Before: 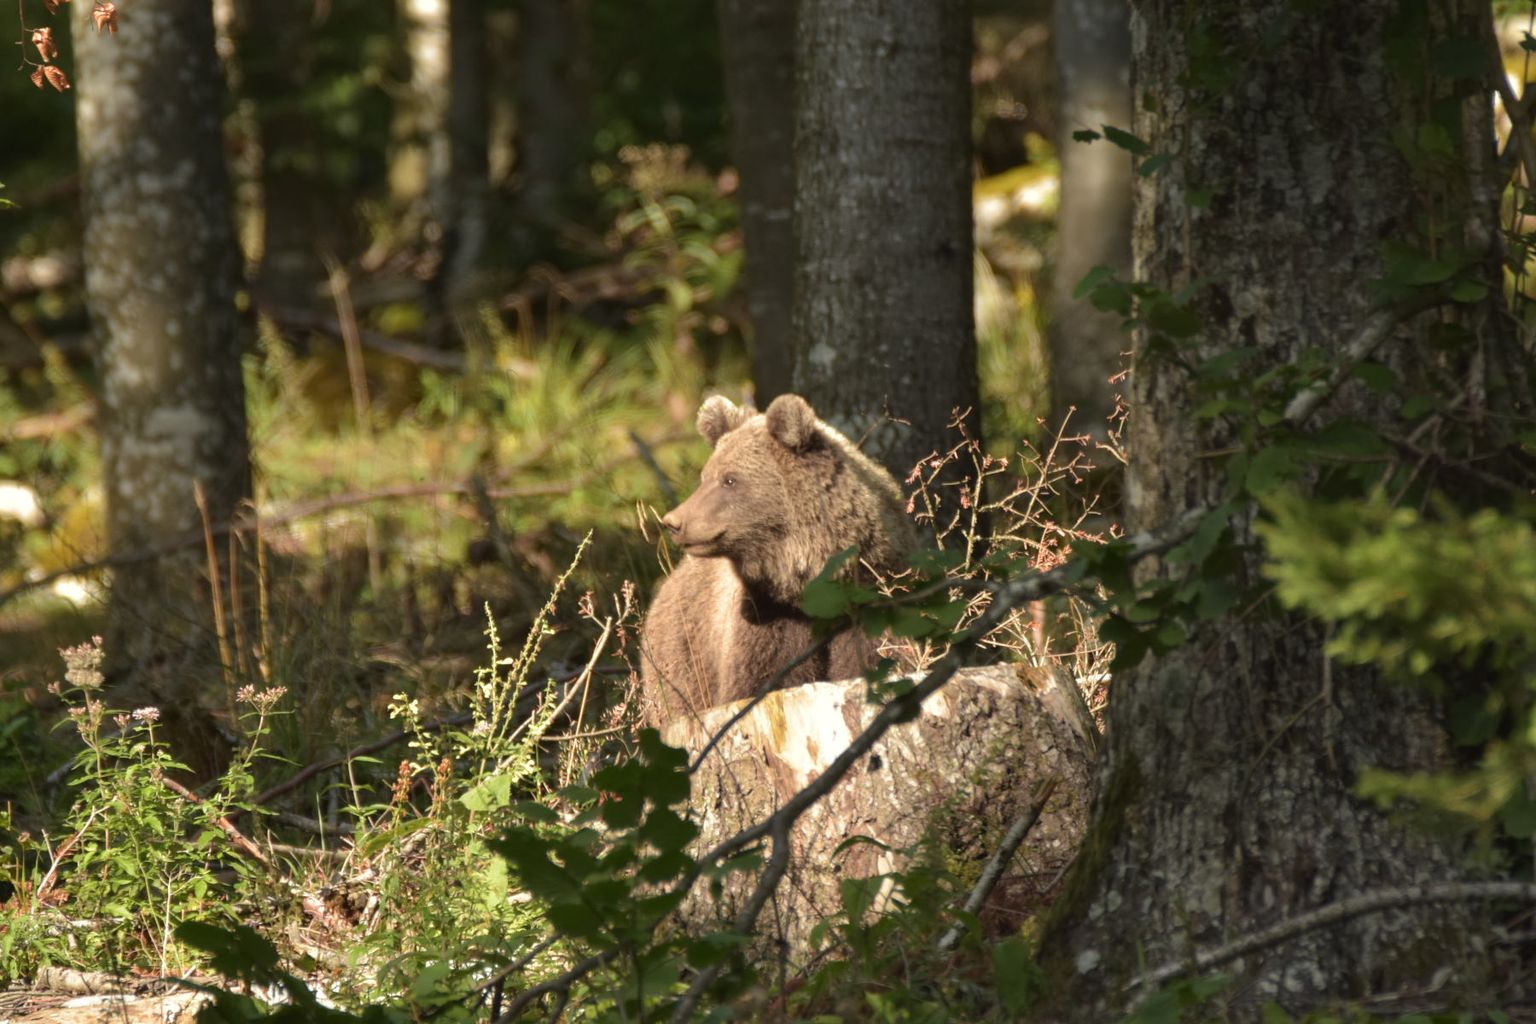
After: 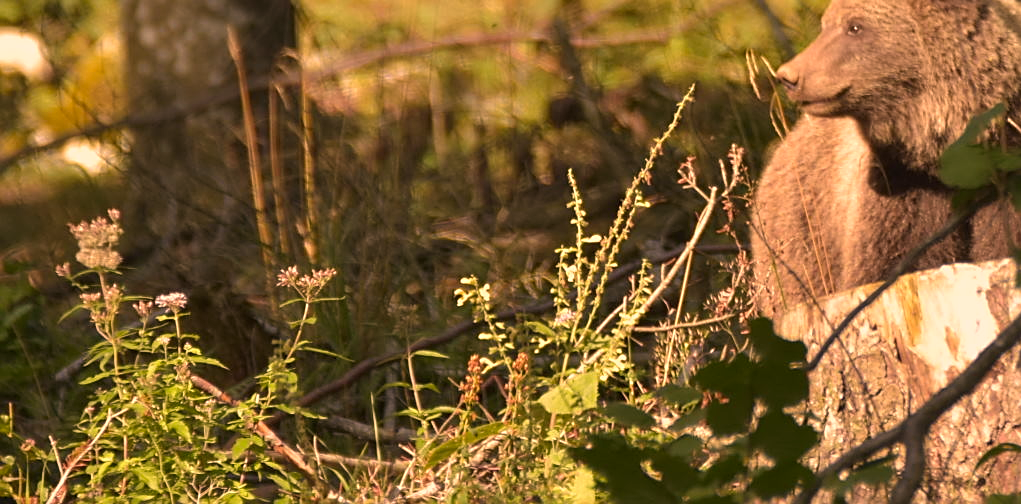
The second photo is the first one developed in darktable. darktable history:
sharpen: on, module defaults
crop: top 44.694%, right 43.234%, bottom 13.236%
color correction: highlights a* 21.31, highlights b* 19.72
